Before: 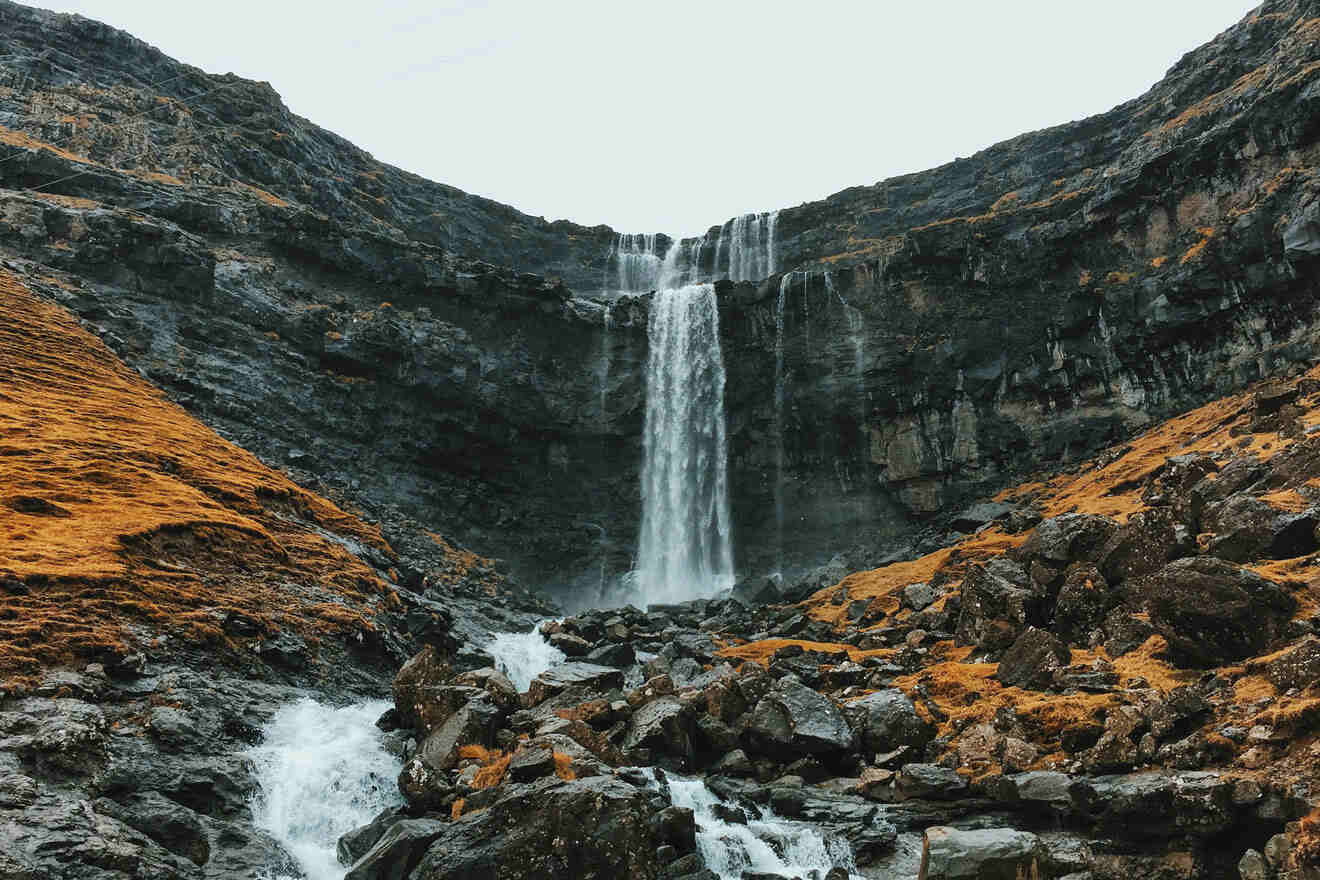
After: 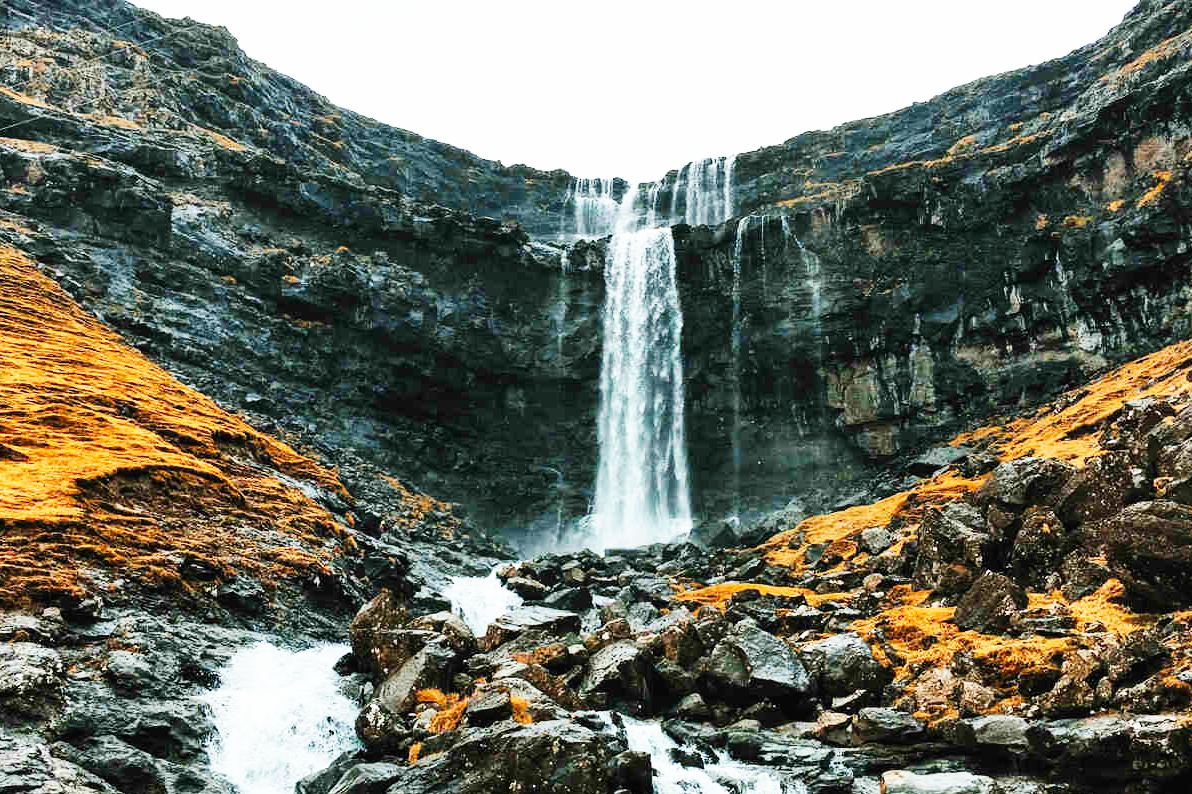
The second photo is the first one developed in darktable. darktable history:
crop: left 3.305%, top 6.436%, right 6.389%, bottom 3.258%
base curve: curves: ch0 [(0, 0) (0.007, 0.004) (0.027, 0.03) (0.046, 0.07) (0.207, 0.54) (0.442, 0.872) (0.673, 0.972) (1, 1)], preserve colors none
